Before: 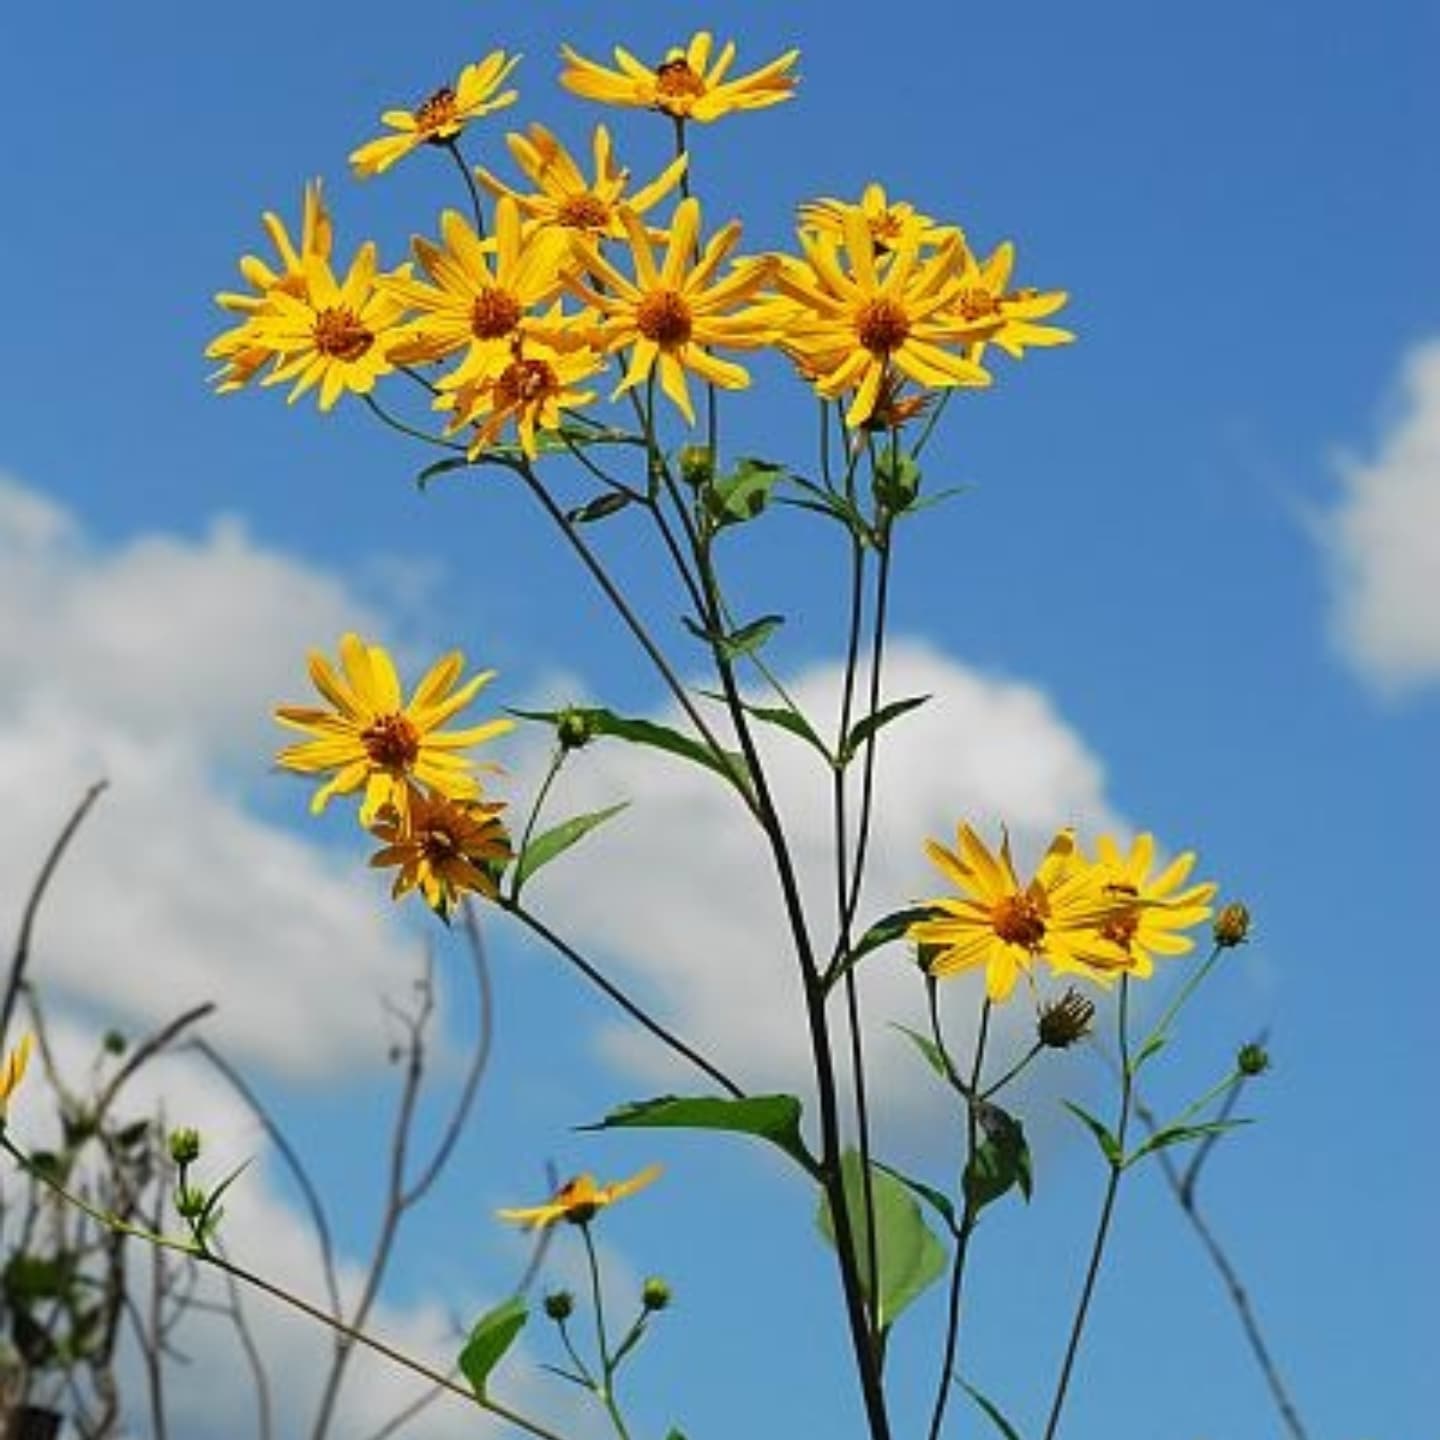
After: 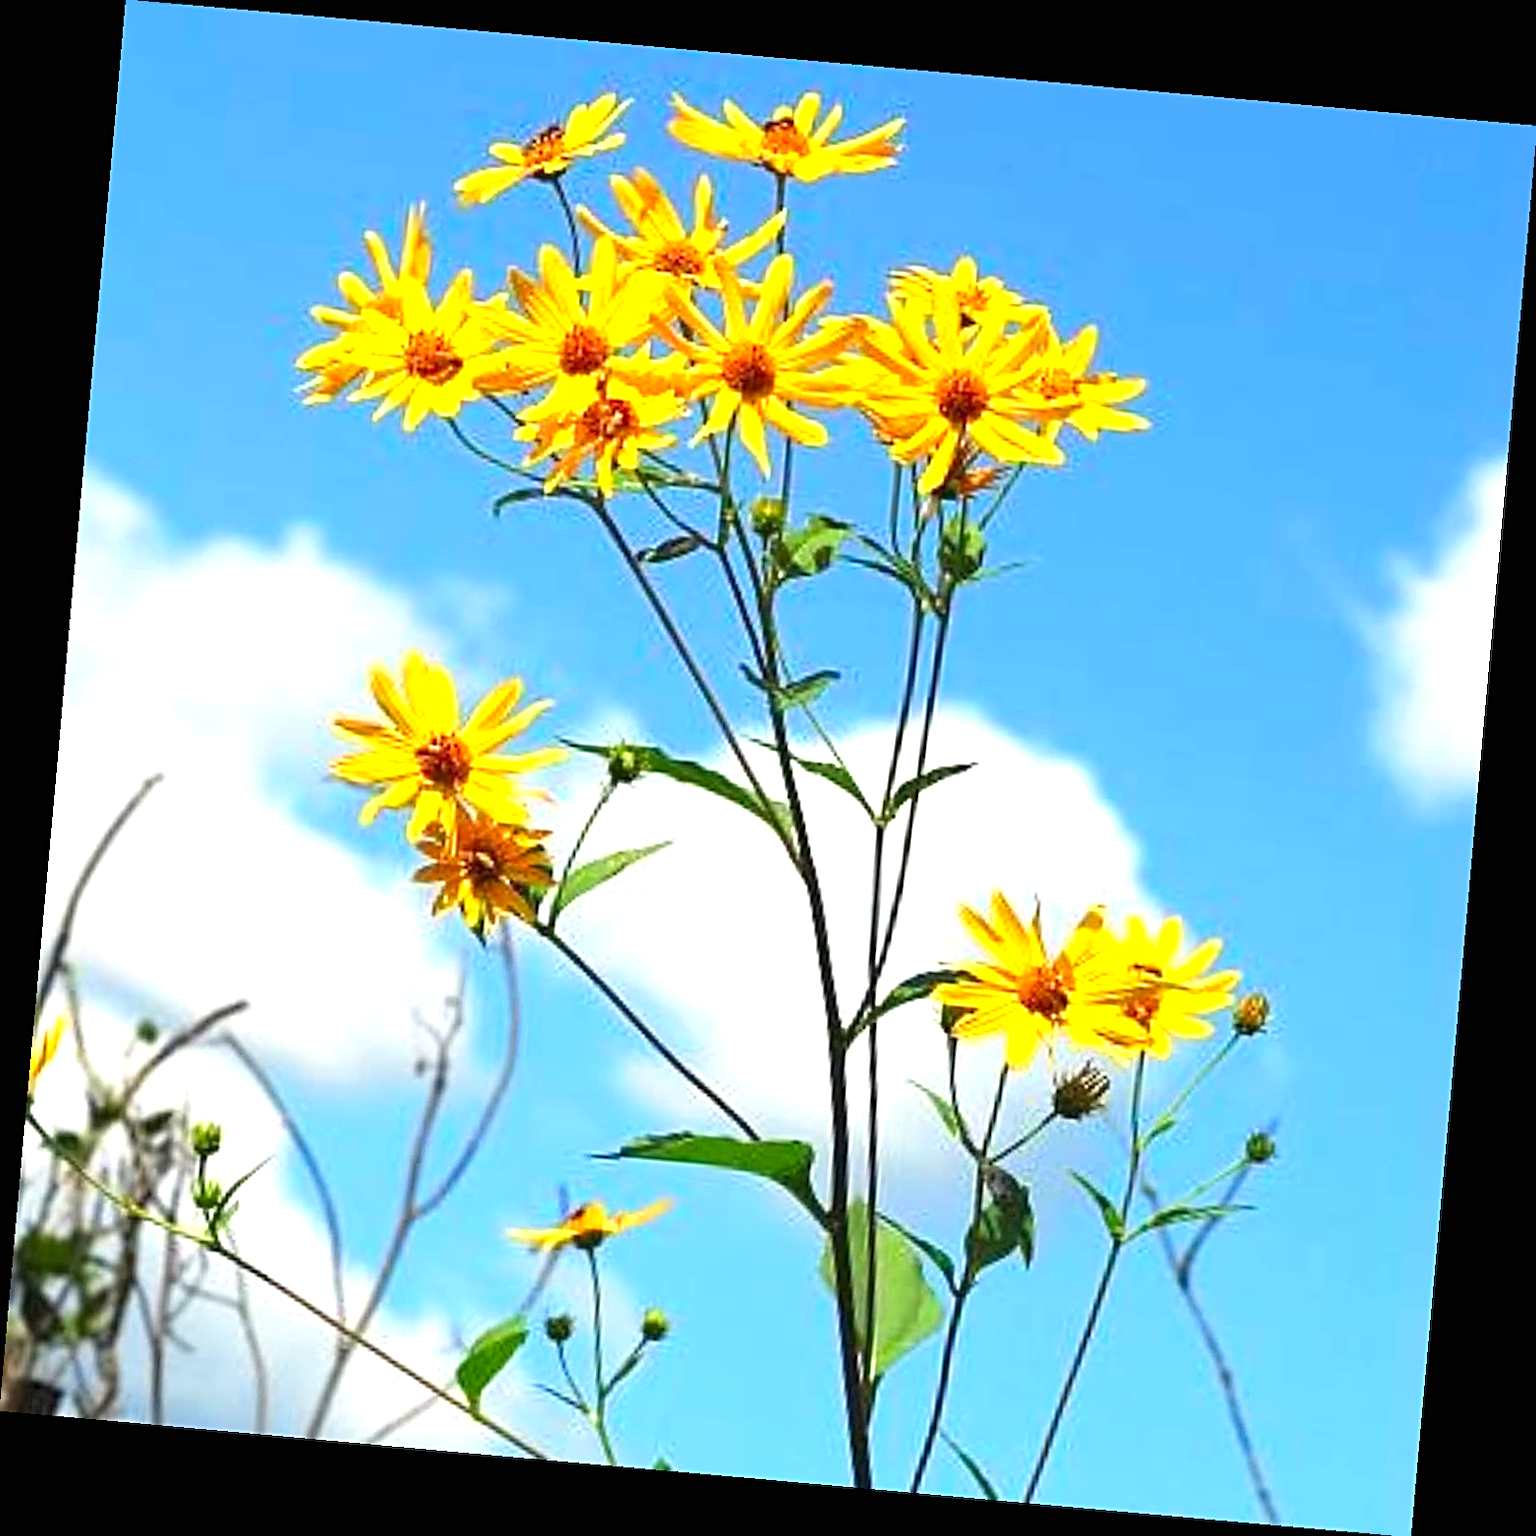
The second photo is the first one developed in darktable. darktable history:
contrast brightness saturation: contrast 0.04, saturation 0.16
rotate and perspective: rotation 5.12°, automatic cropping off
exposure: black level correction 0, exposure 1.2 EV, compensate highlight preservation false
sharpen: on, module defaults
